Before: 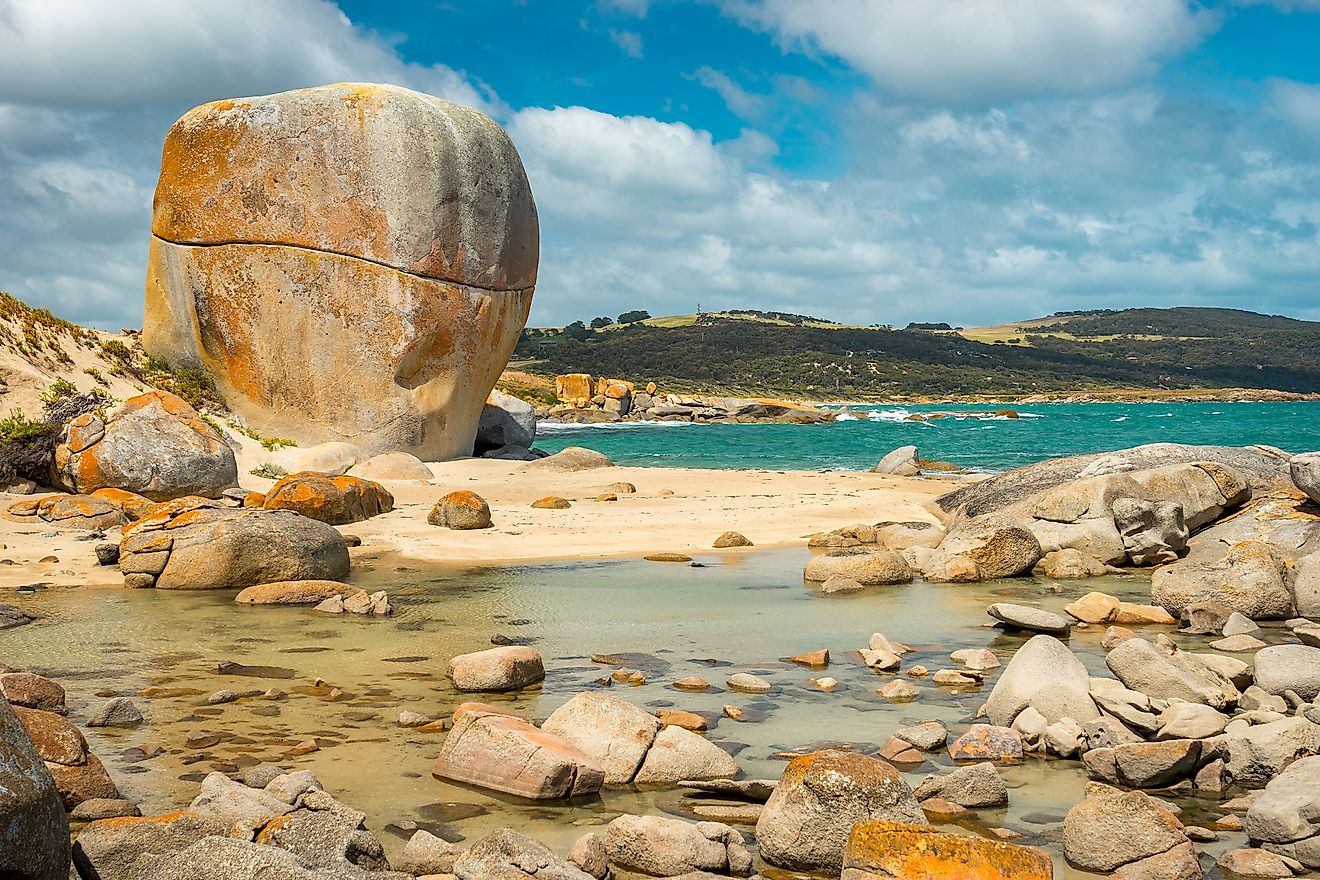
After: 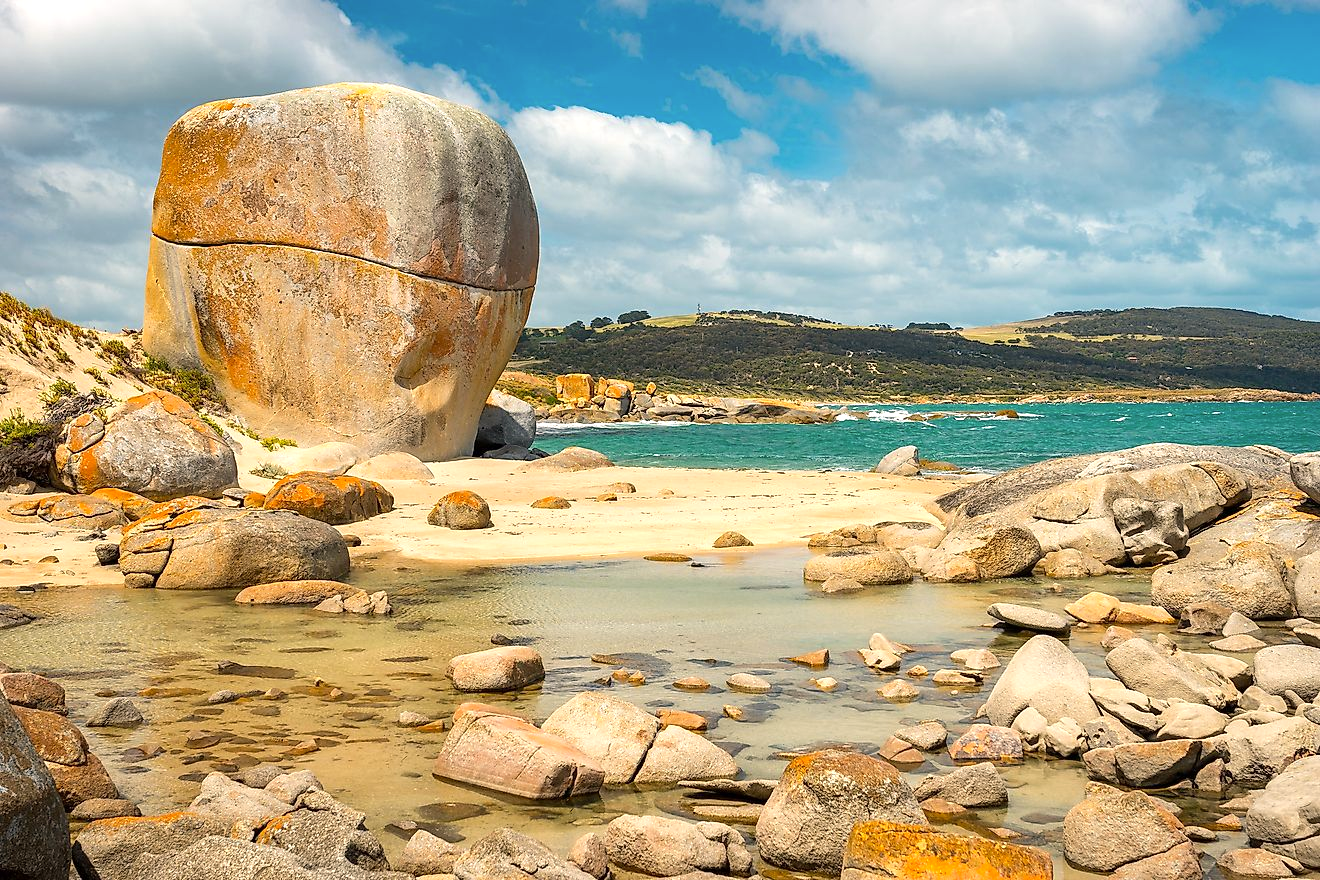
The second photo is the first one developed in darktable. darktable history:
exposure: exposure 0.297 EV, compensate highlight preservation false
color correction: highlights a* 3.78, highlights b* 5.12
